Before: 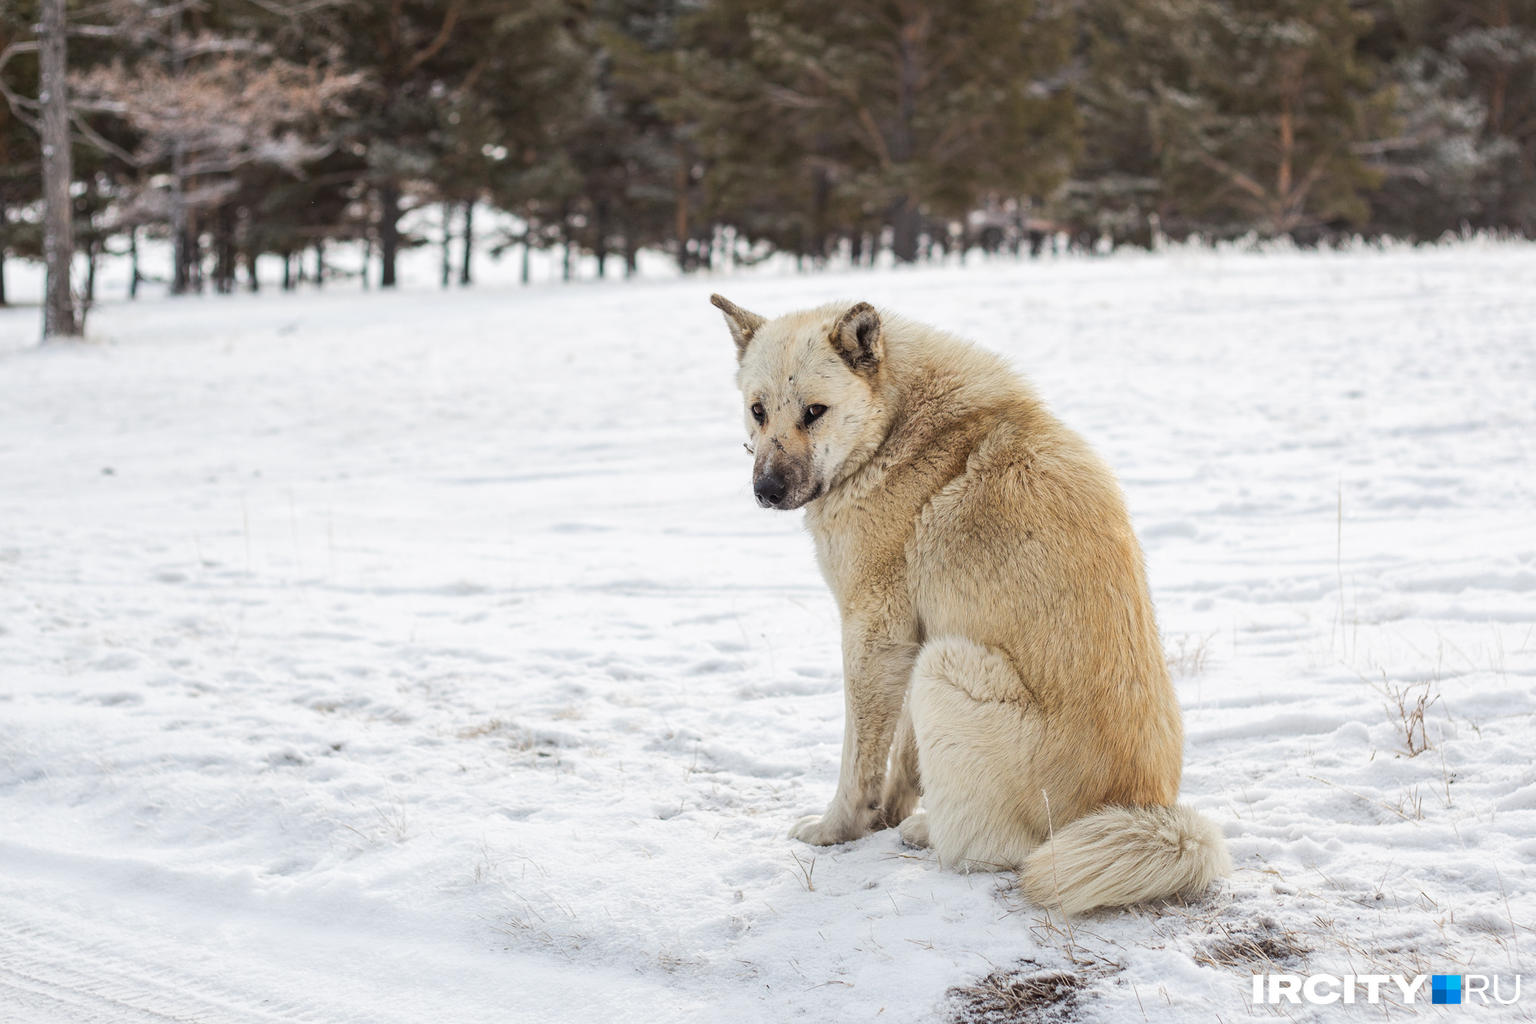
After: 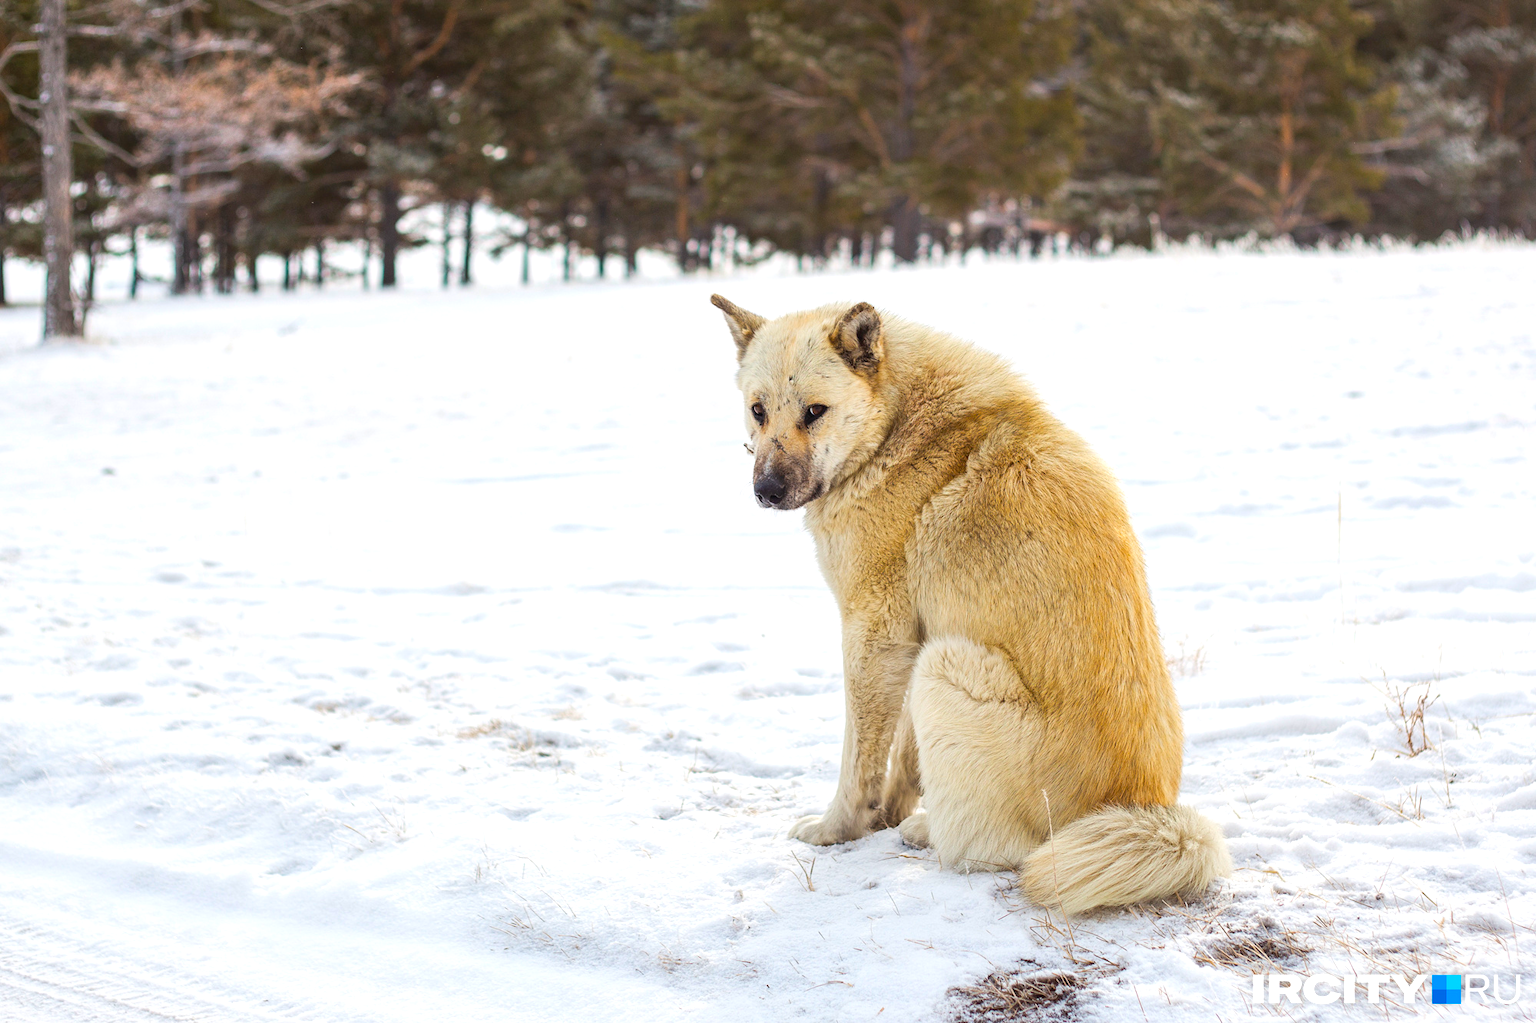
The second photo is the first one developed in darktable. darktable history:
exposure: exposure 0.299 EV, compensate exposure bias true, compensate highlight preservation false
color balance rgb: linear chroma grading › global chroma 15.018%, perceptual saturation grading › global saturation 0.439%, global vibrance 50.488%
